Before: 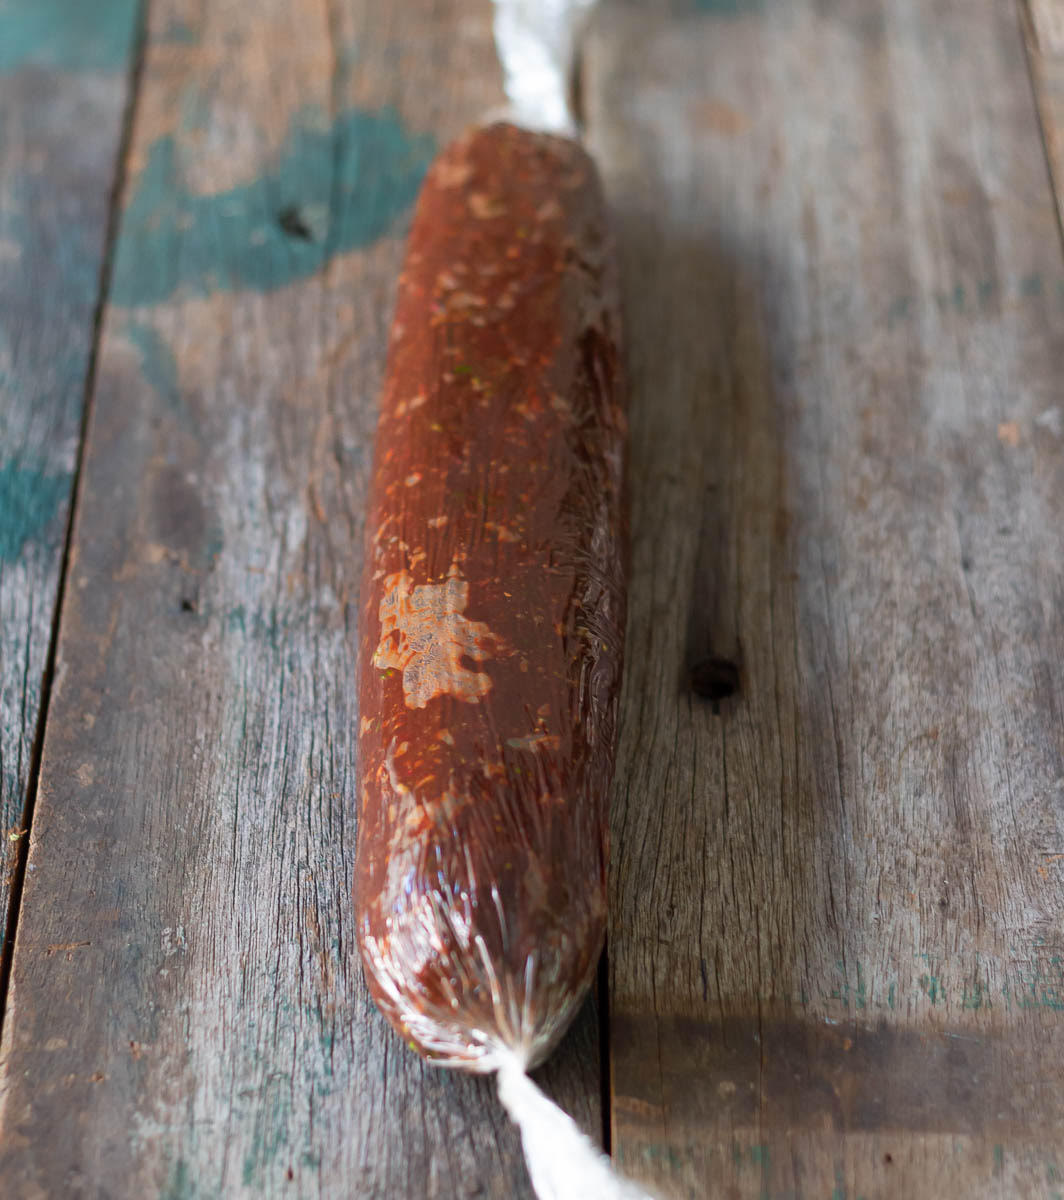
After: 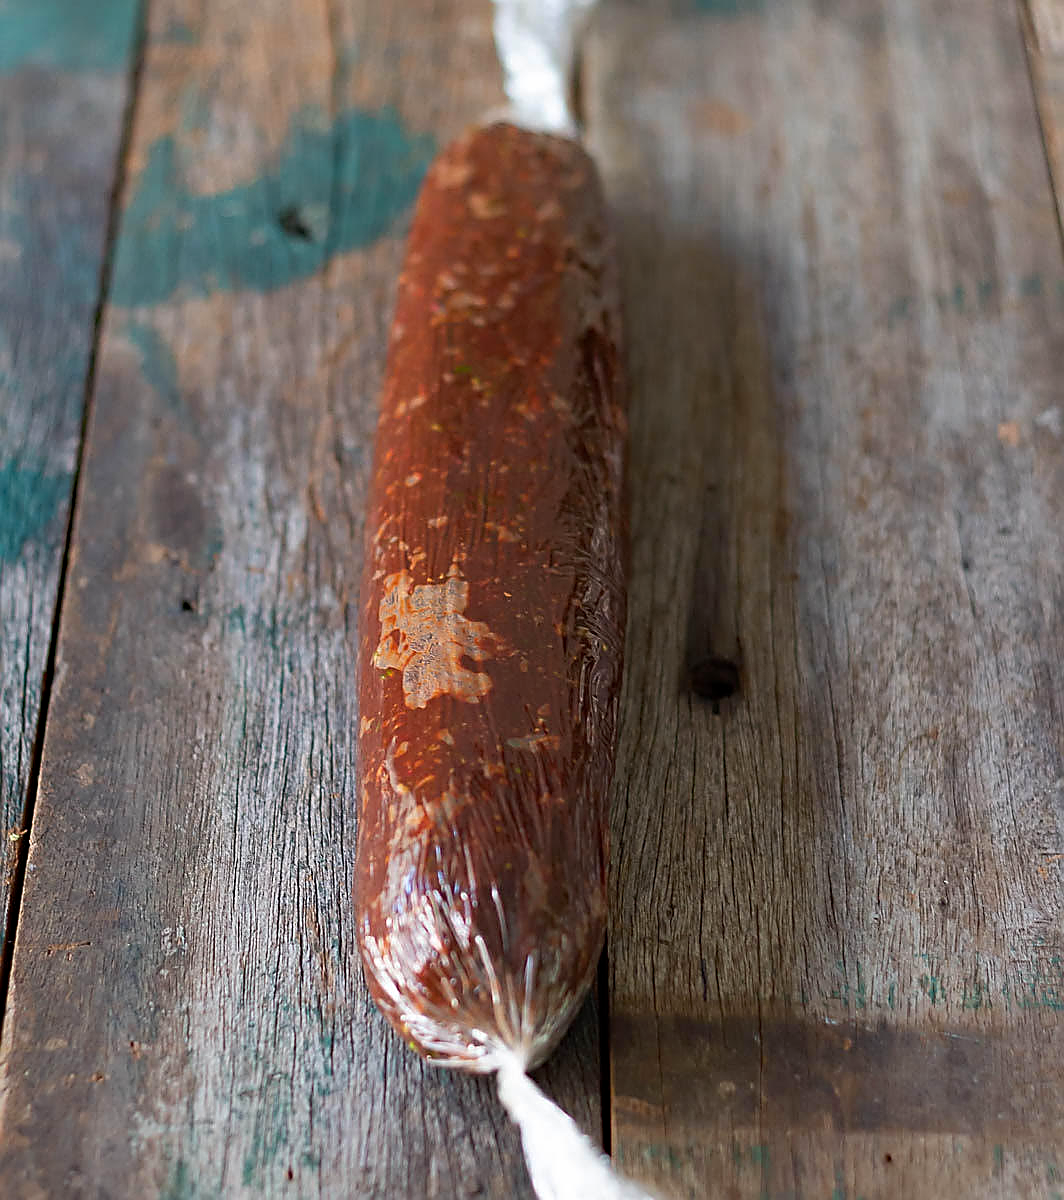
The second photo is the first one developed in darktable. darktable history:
haze removal: on, module defaults
sharpen: radius 1.4, amount 1.25, threshold 0.7
